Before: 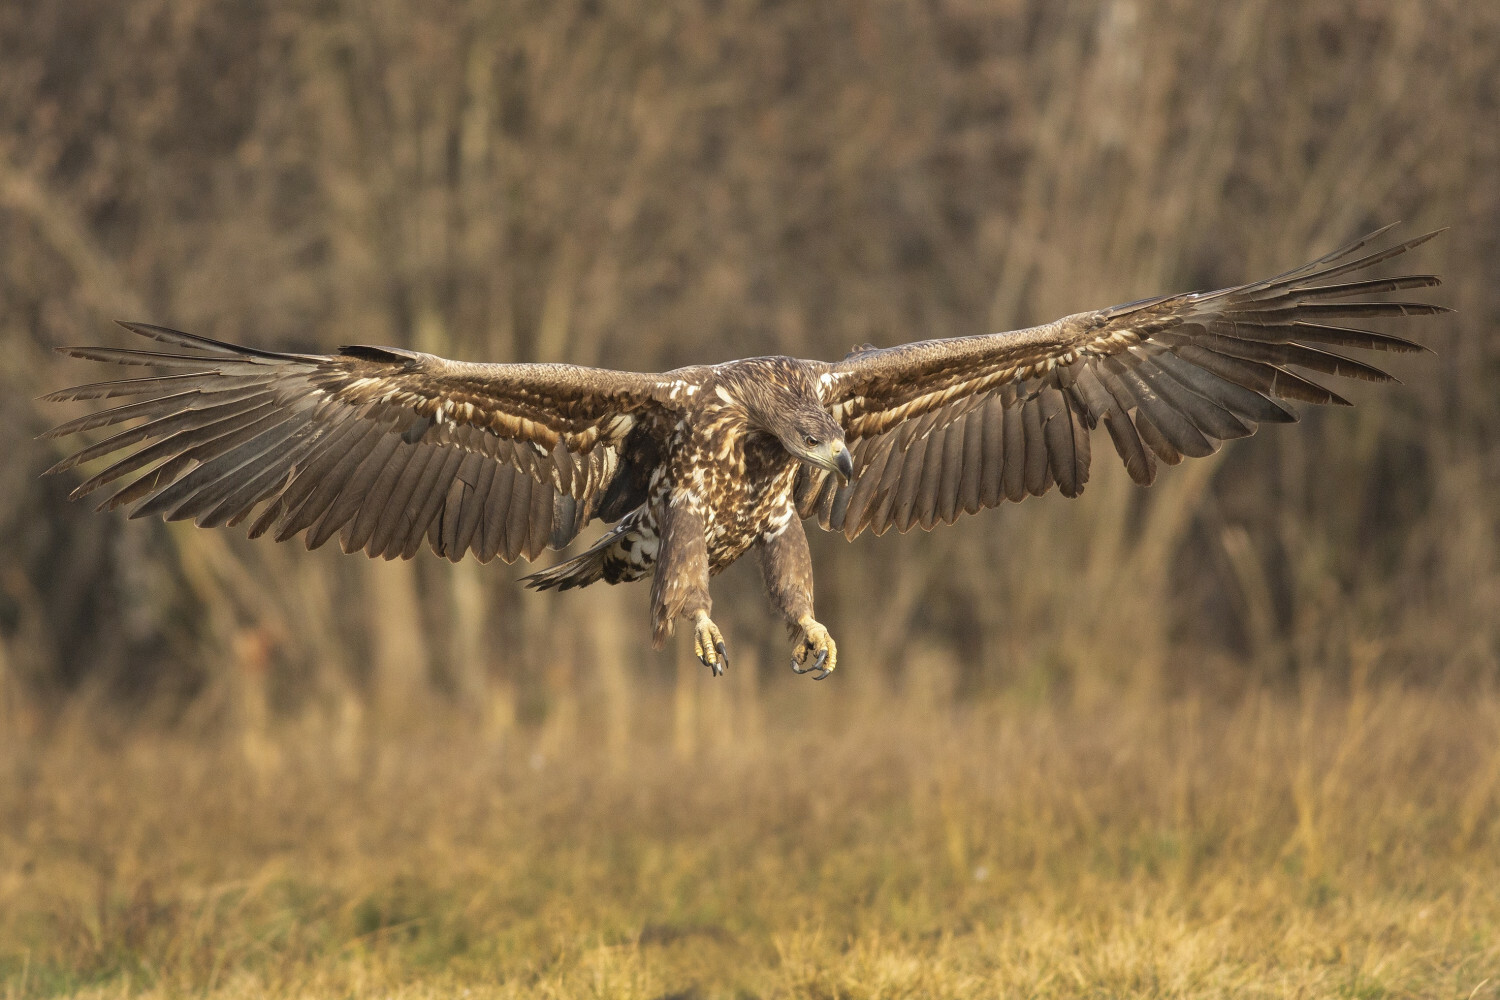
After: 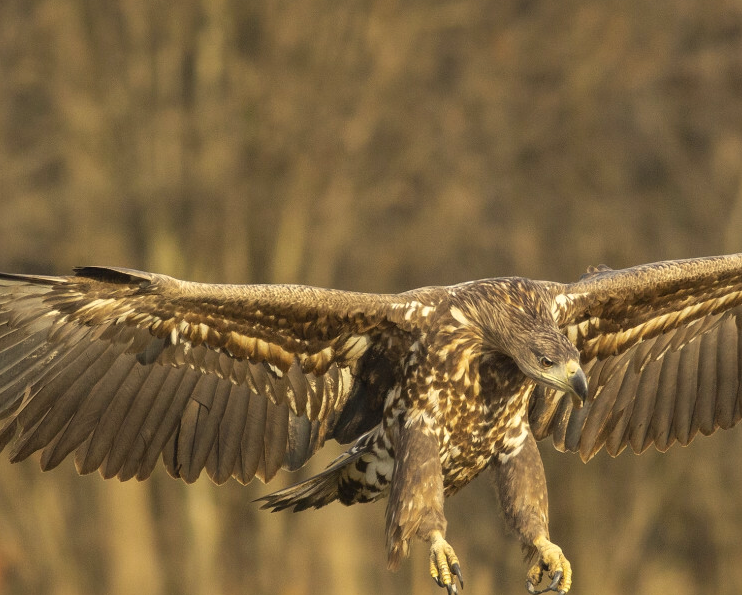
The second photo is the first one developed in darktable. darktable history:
crop: left 17.719%, top 7.909%, right 32.767%, bottom 32.546%
color correction: highlights a* 1.43, highlights b* 17.46
